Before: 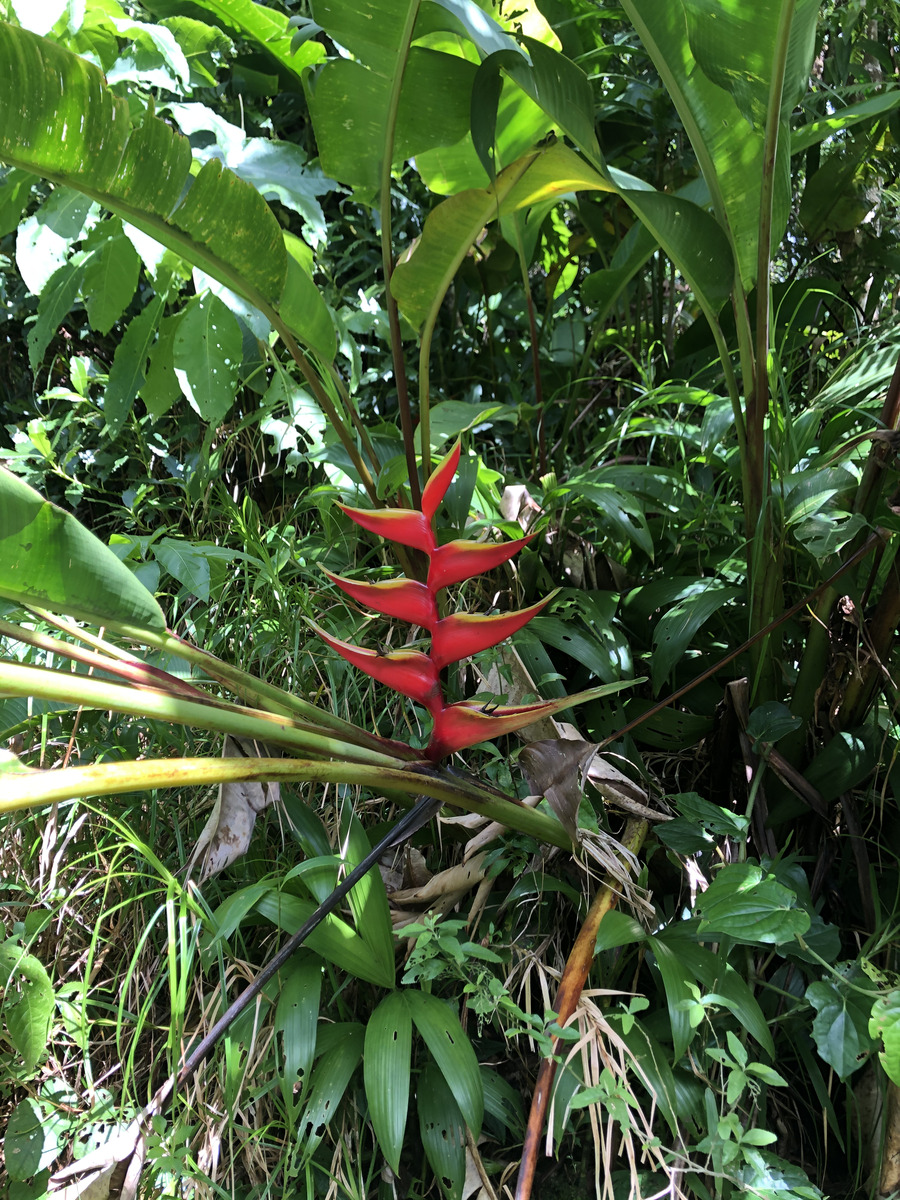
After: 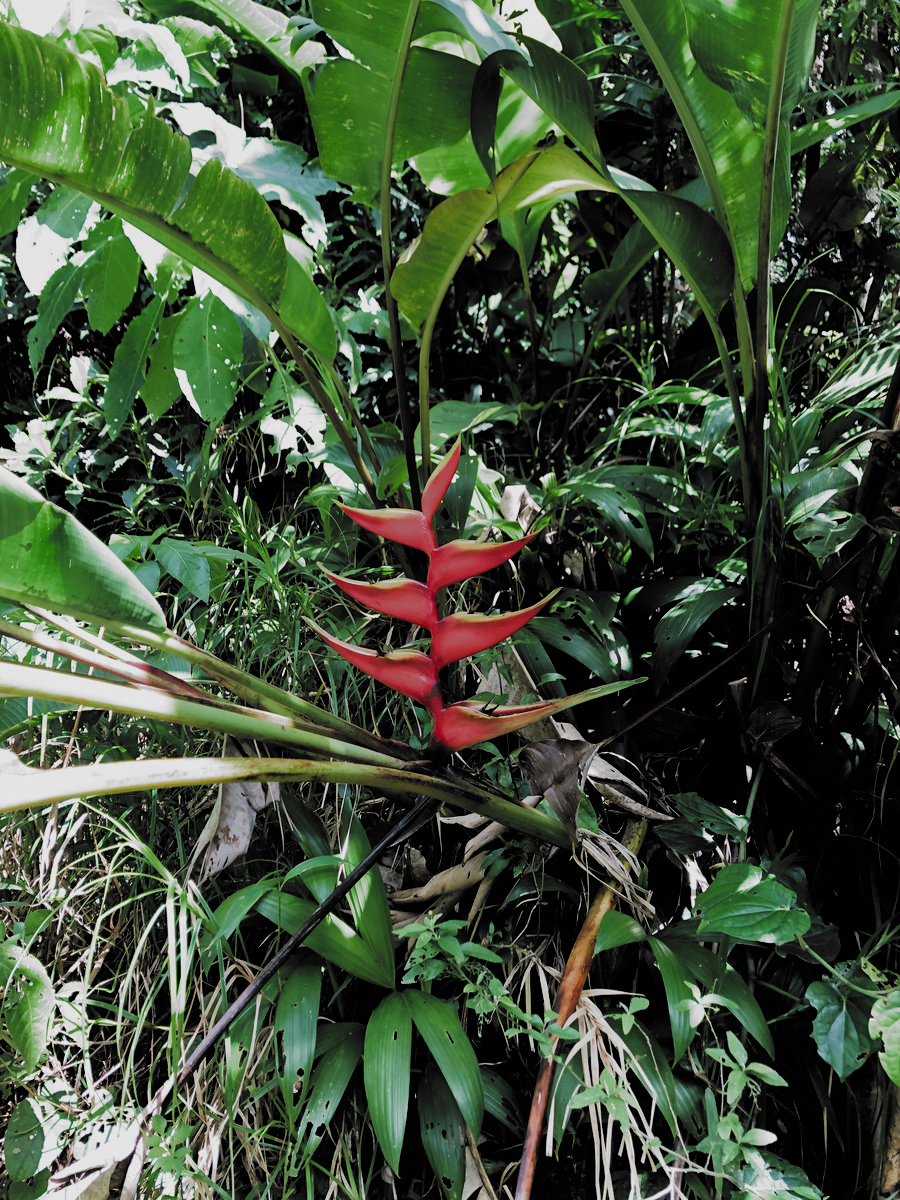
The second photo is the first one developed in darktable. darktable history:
filmic rgb: black relative exposure -5 EV, white relative exposure 3.19 EV, threshold 3.06 EV, structure ↔ texture 99.57%, hardness 3.43, contrast 1.184, highlights saturation mix -30.43%, add noise in highlights 0.001, color science v3 (2019), use custom middle-gray values true, contrast in highlights soft, enable highlight reconstruction true
